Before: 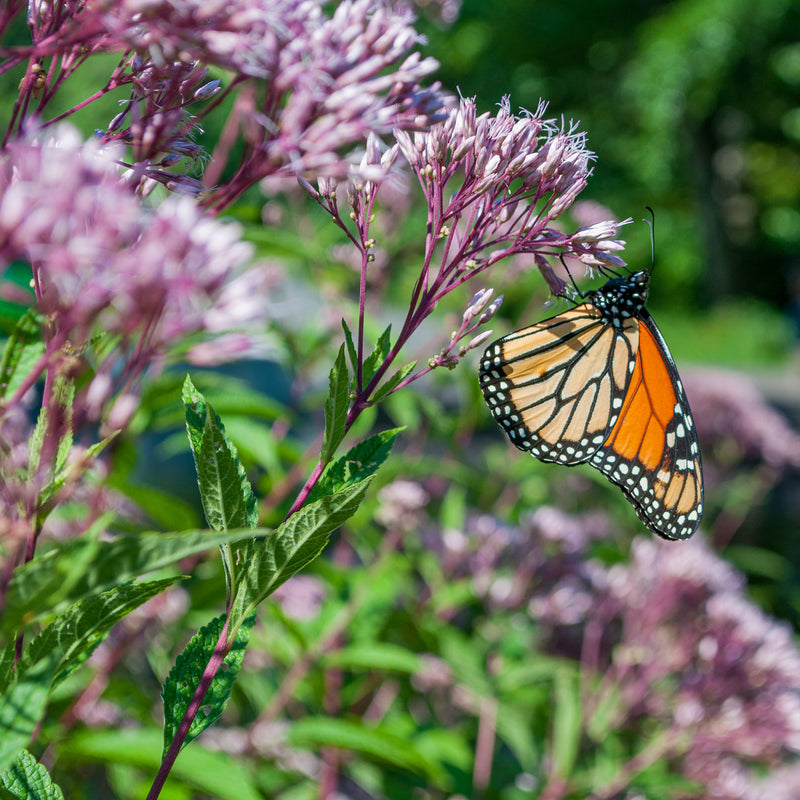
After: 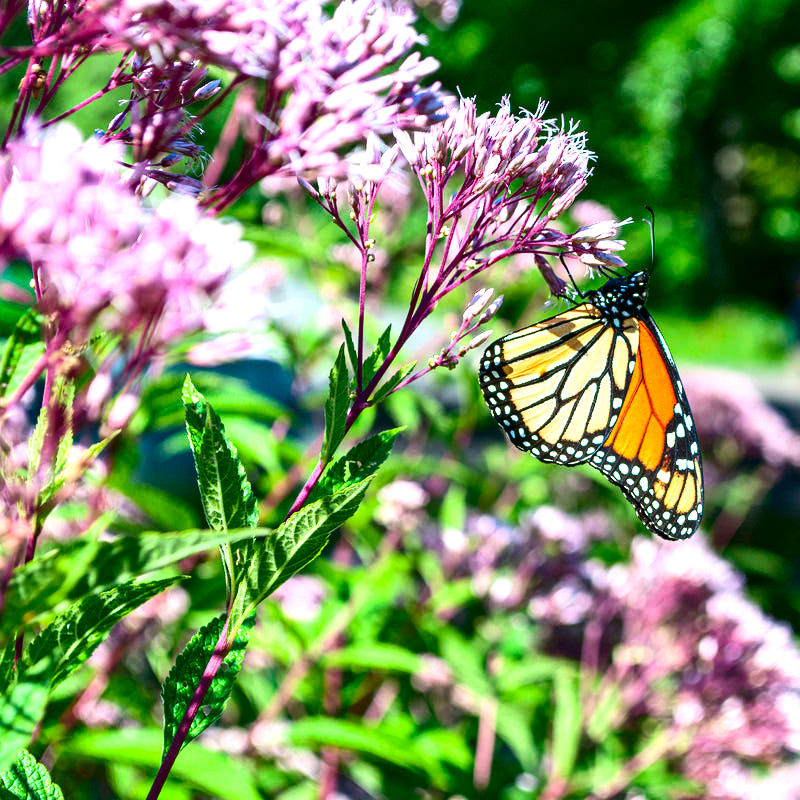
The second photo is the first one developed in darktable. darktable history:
contrast brightness saturation: contrast 0.22, brightness -0.19, saturation 0.24
white balance: emerald 1
exposure: black level correction 0, exposure 1.1 EV, compensate highlight preservation false
